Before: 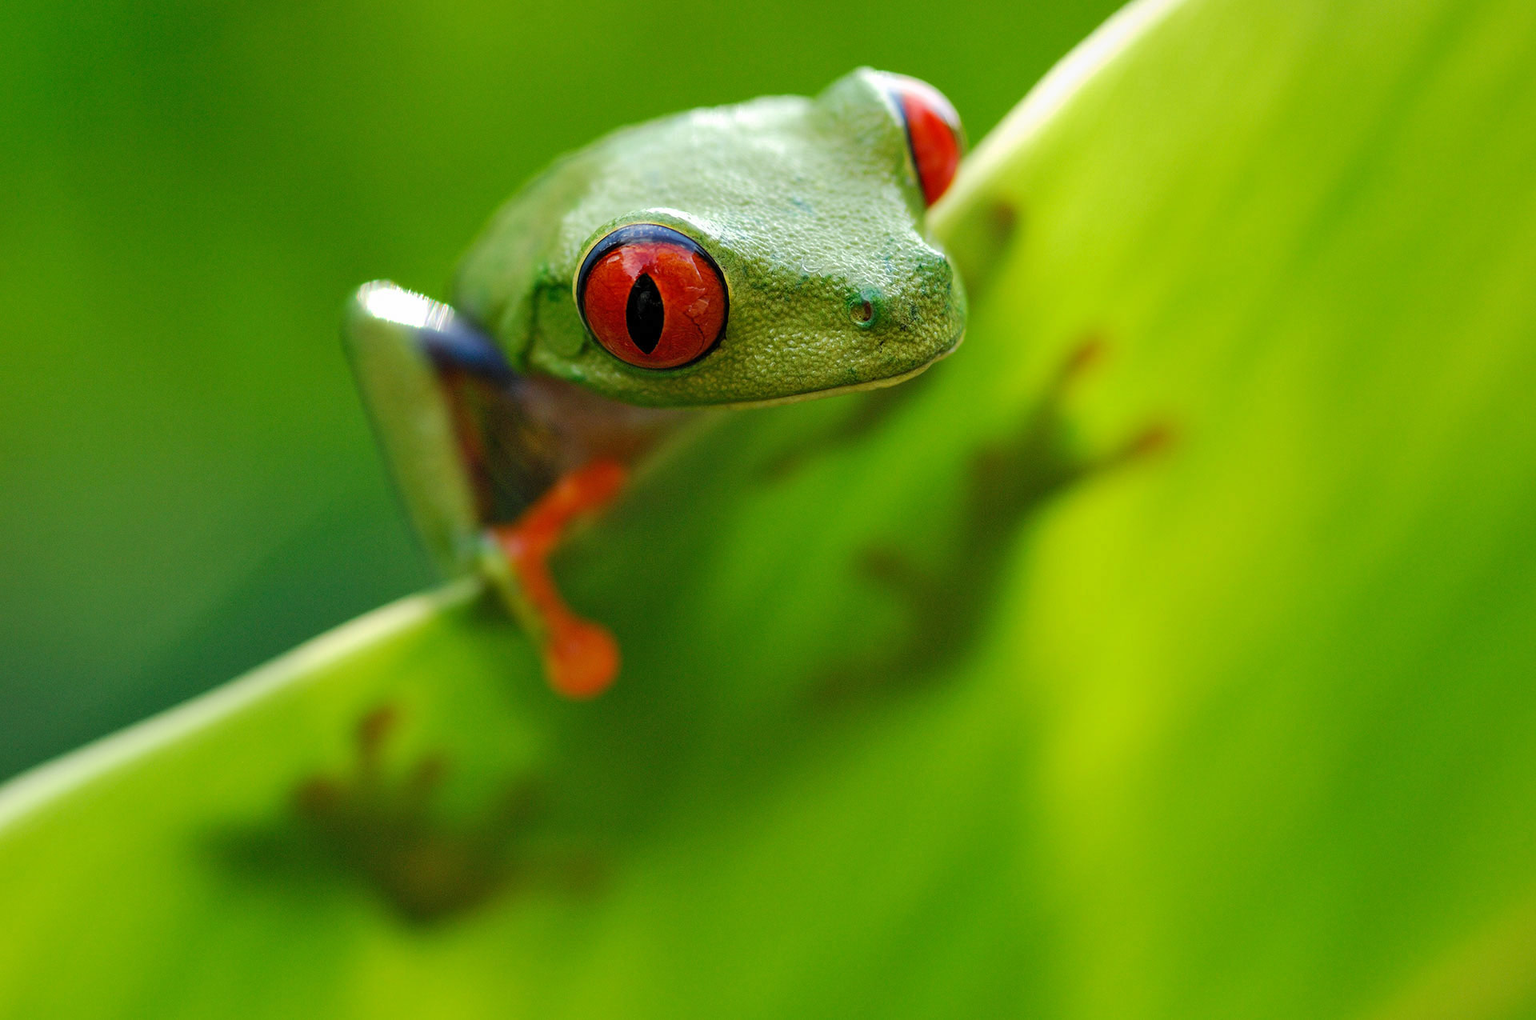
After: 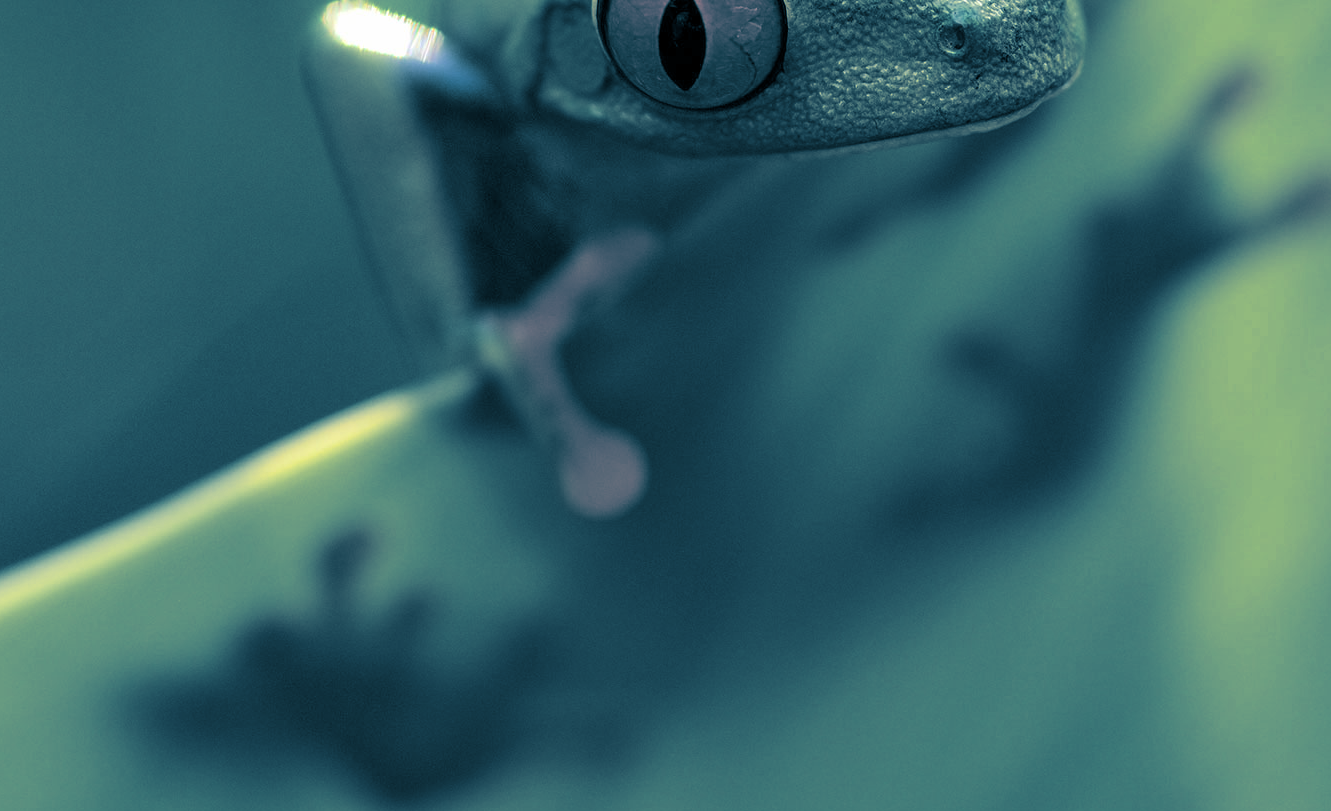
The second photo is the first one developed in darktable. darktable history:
split-toning: shadows › hue 212.4°, balance -70
bloom: size 9%, threshold 100%, strength 7%
crop: left 6.488%, top 27.668%, right 24.183%, bottom 8.656%
color contrast: green-magenta contrast 0.85, blue-yellow contrast 1.25, unbound 0
